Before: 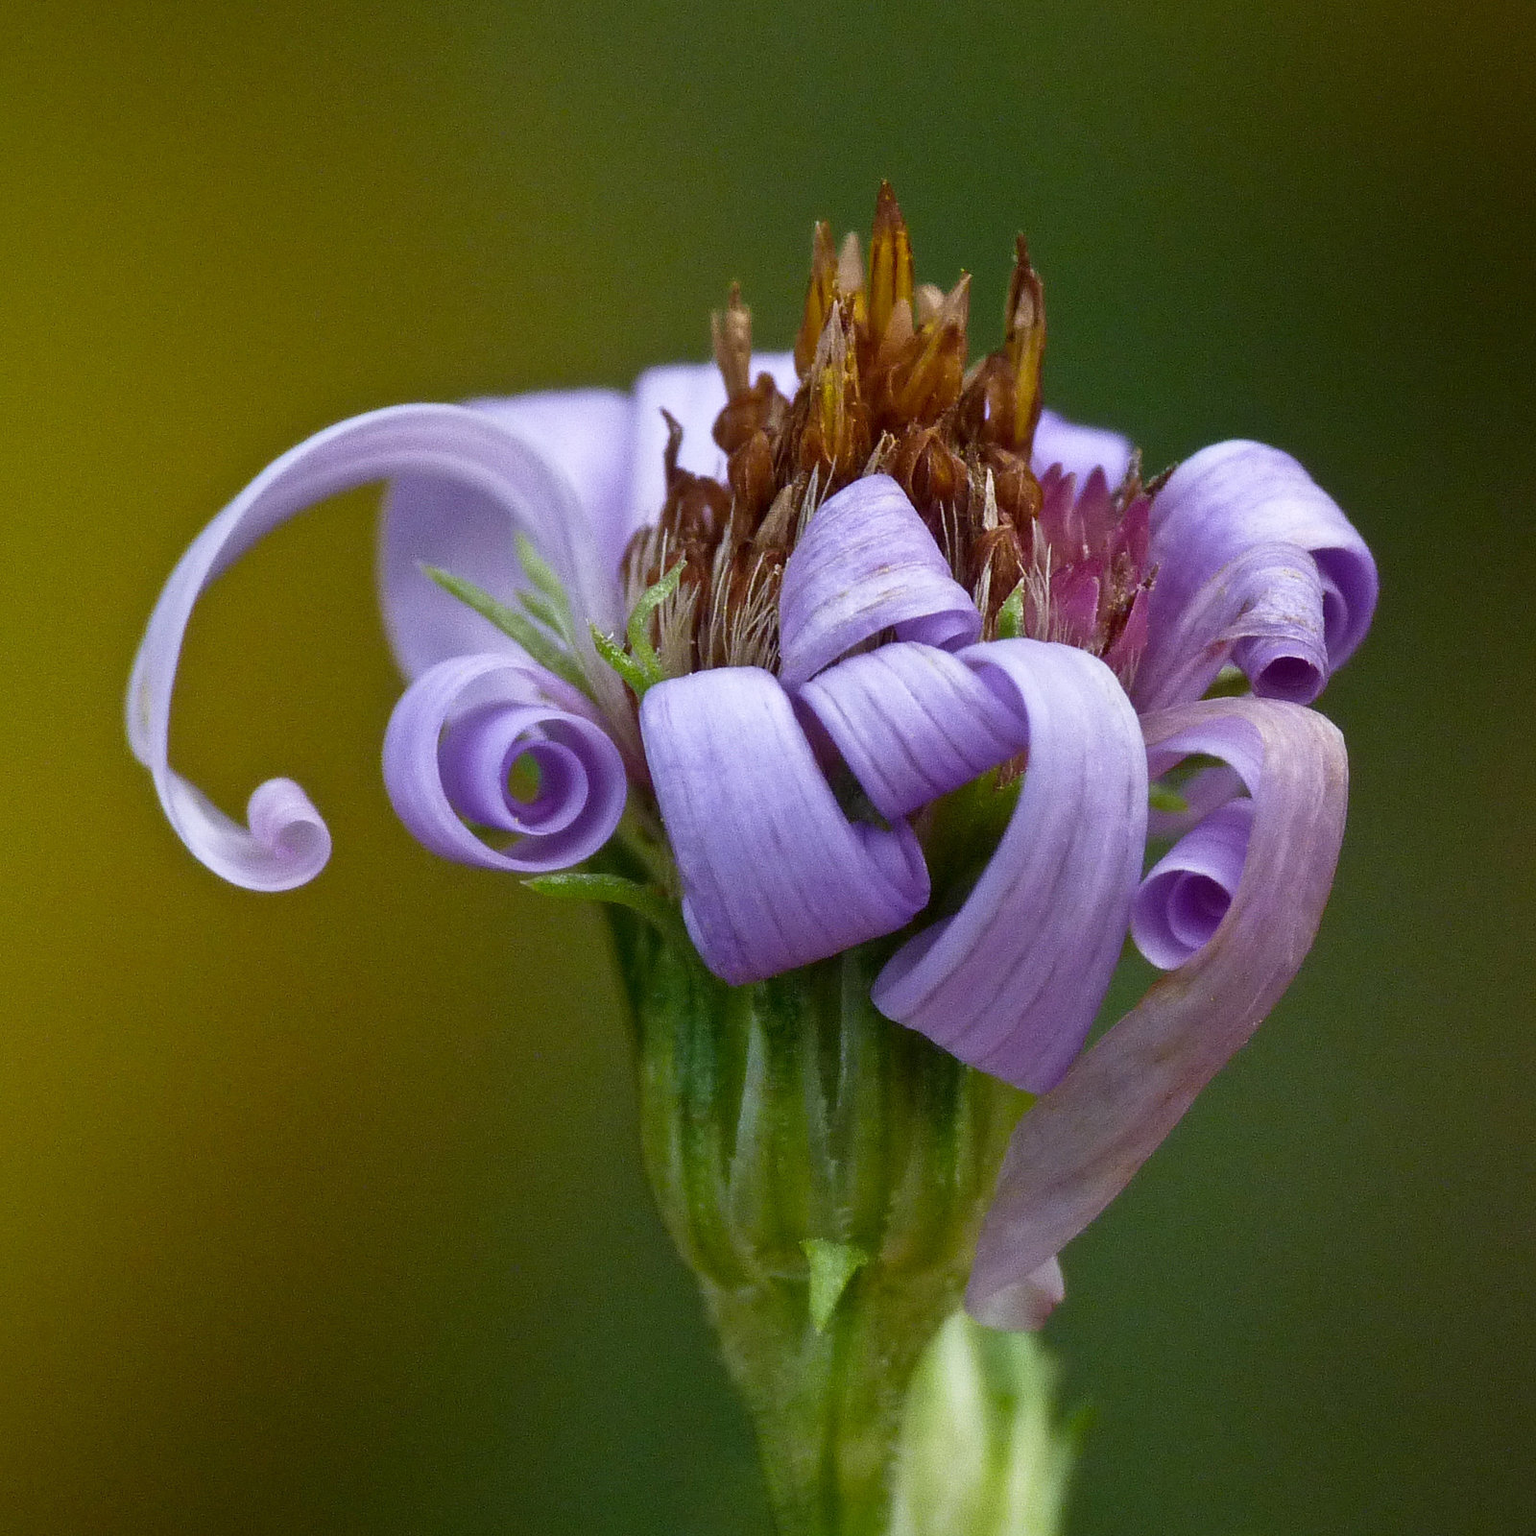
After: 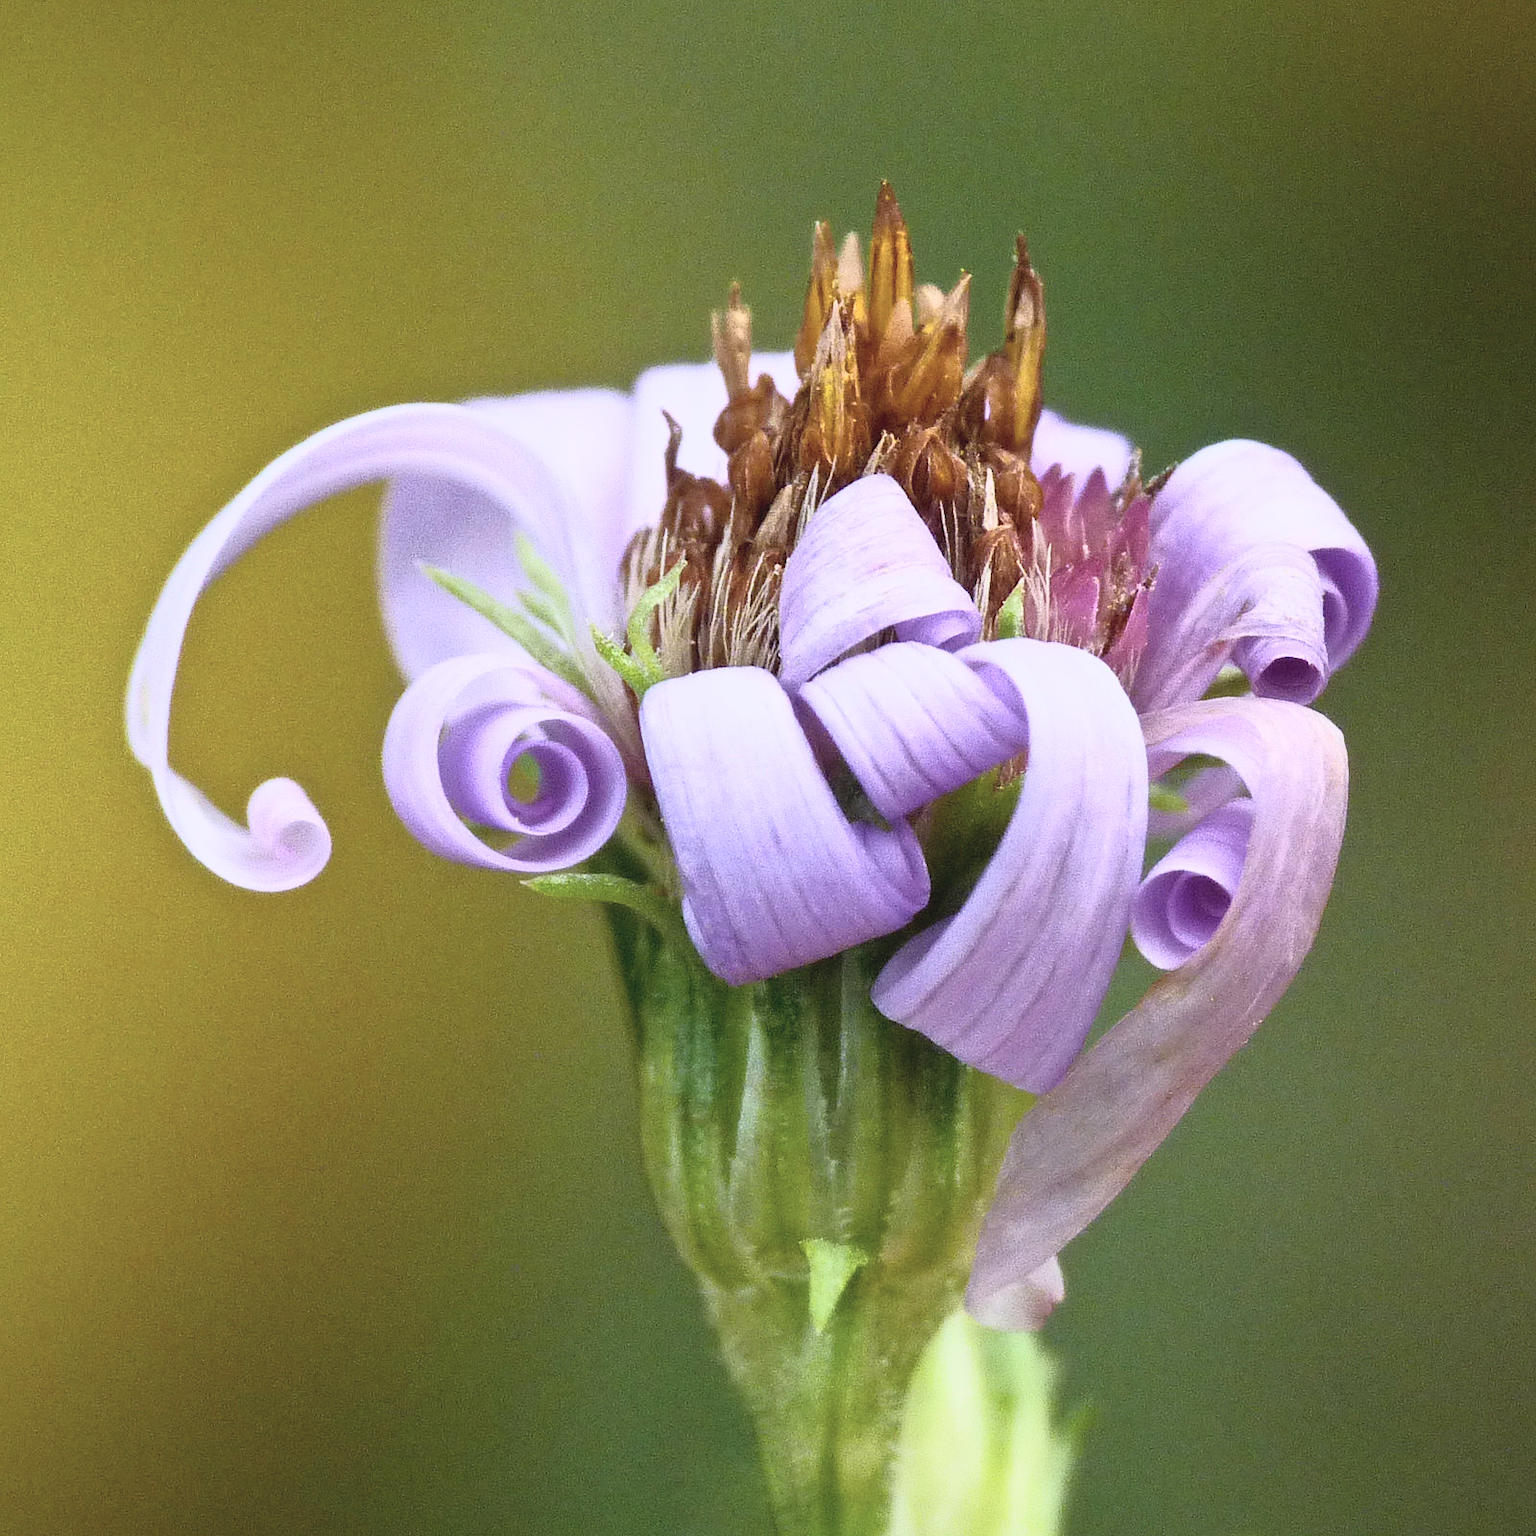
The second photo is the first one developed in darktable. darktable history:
white balance: red 1, blue 1
tone curve: curves: ch0 [(0, 0.052) (0.207, 0.35) (0.392, 0.592) (0.54, 0.803) (0.725, 0.922) (0.99, 0.974)], color space Lab, independent channels, preserve colors none
